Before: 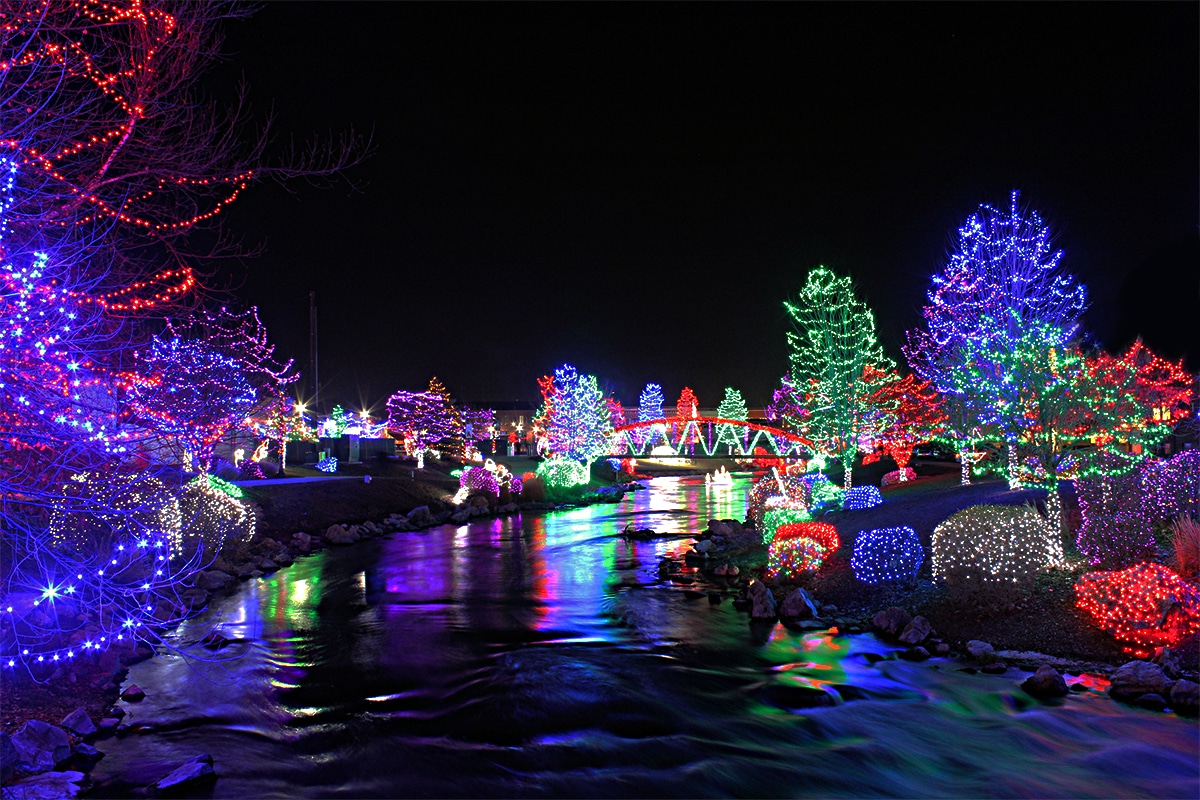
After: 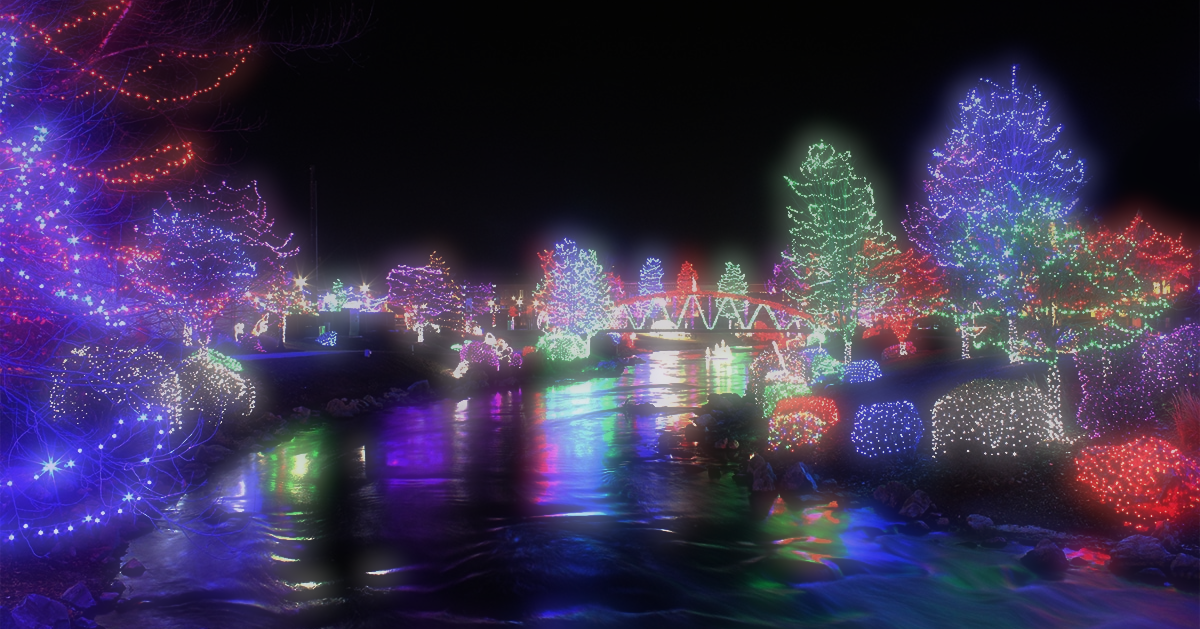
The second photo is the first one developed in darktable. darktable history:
crop and rotate: top 15.774%, bottom 5.506%
sharpen: radius 5.325, amount 0.312, threshold 26.433
graduated density: on, module defaults
soften: on, module defaults
